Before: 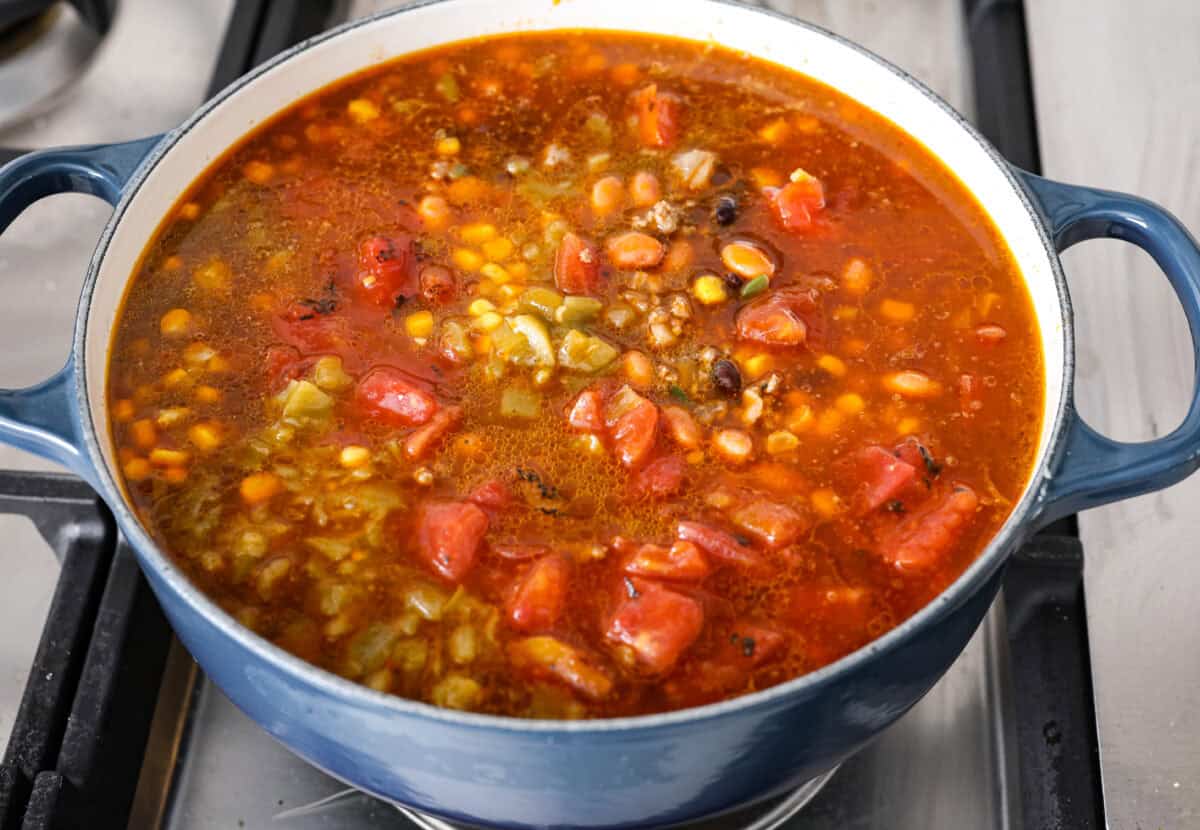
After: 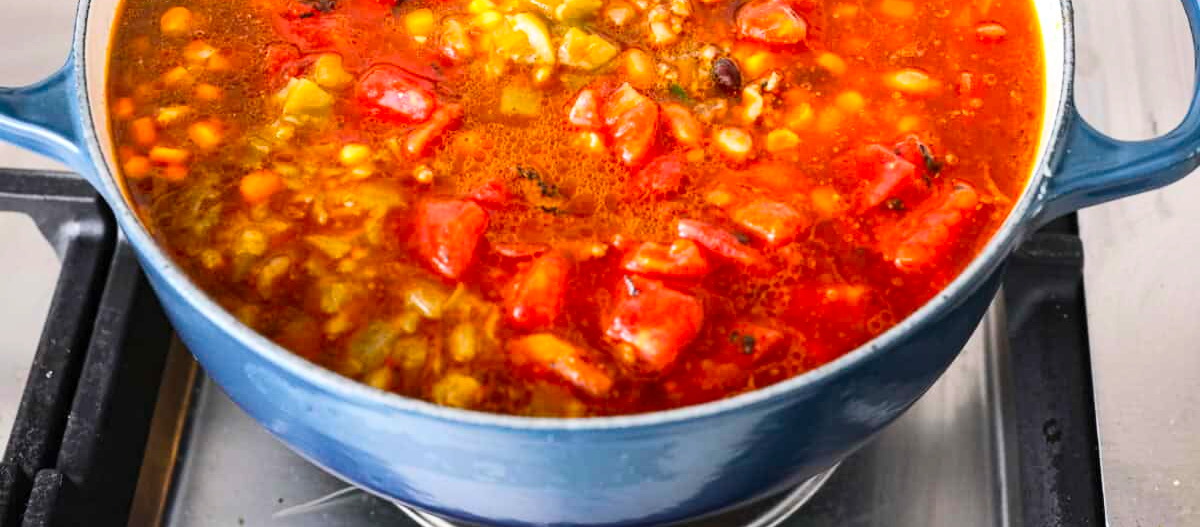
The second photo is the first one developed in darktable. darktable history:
crop and rotate: top 36.435%
contrast brightness saturation: contrast 0.2, brightness 0.16, saturation 0.22
